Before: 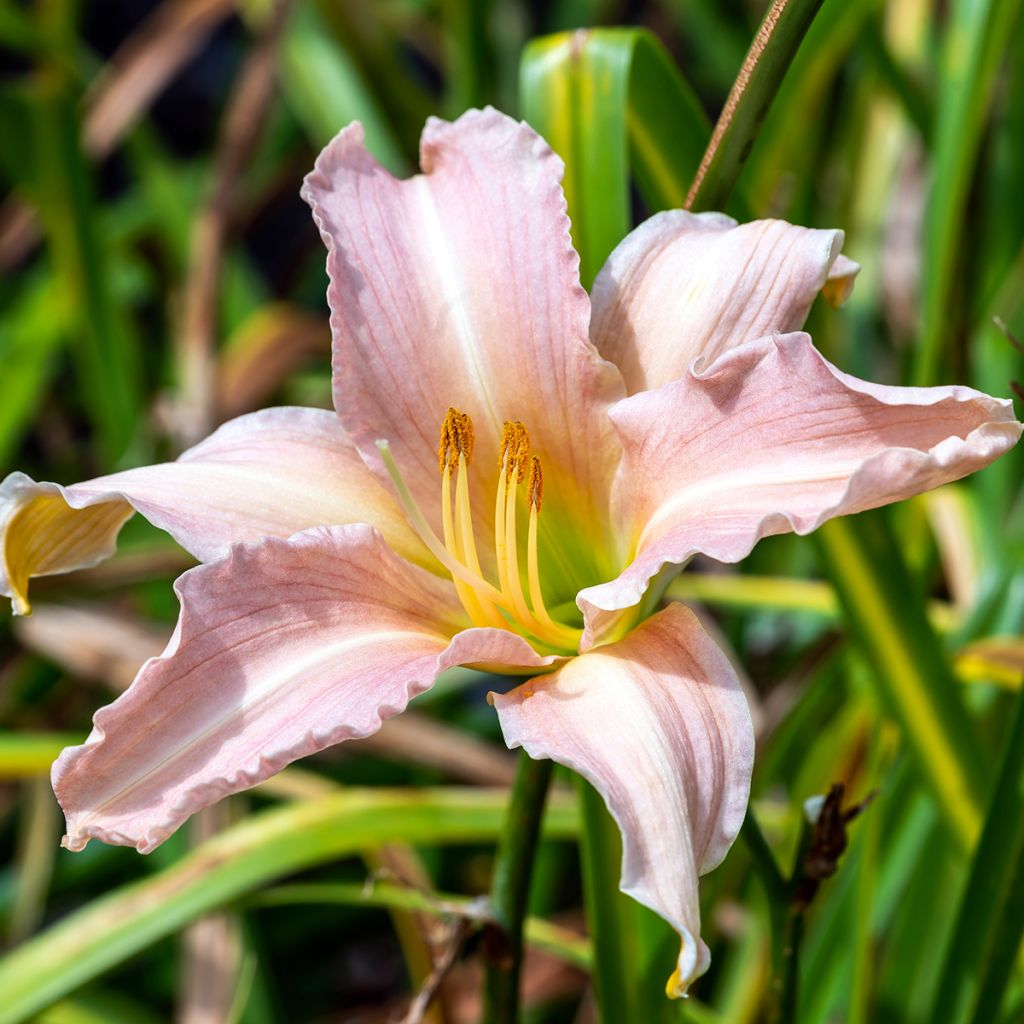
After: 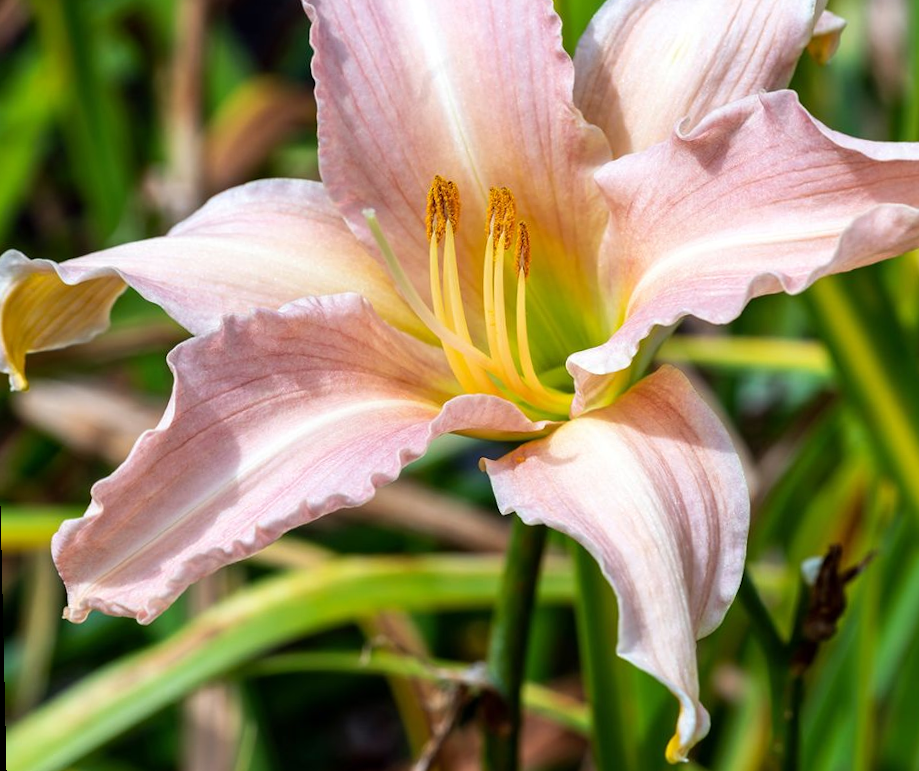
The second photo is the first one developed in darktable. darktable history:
rotate and perspective: rotation -1.32°, lens shift (horizontal) -0.031, crop left 0.015, crop right 0.985, crop top 0.047, crop bottom 0.982
crop: top 20.916%, right 9.437%, bottom 0.316%
